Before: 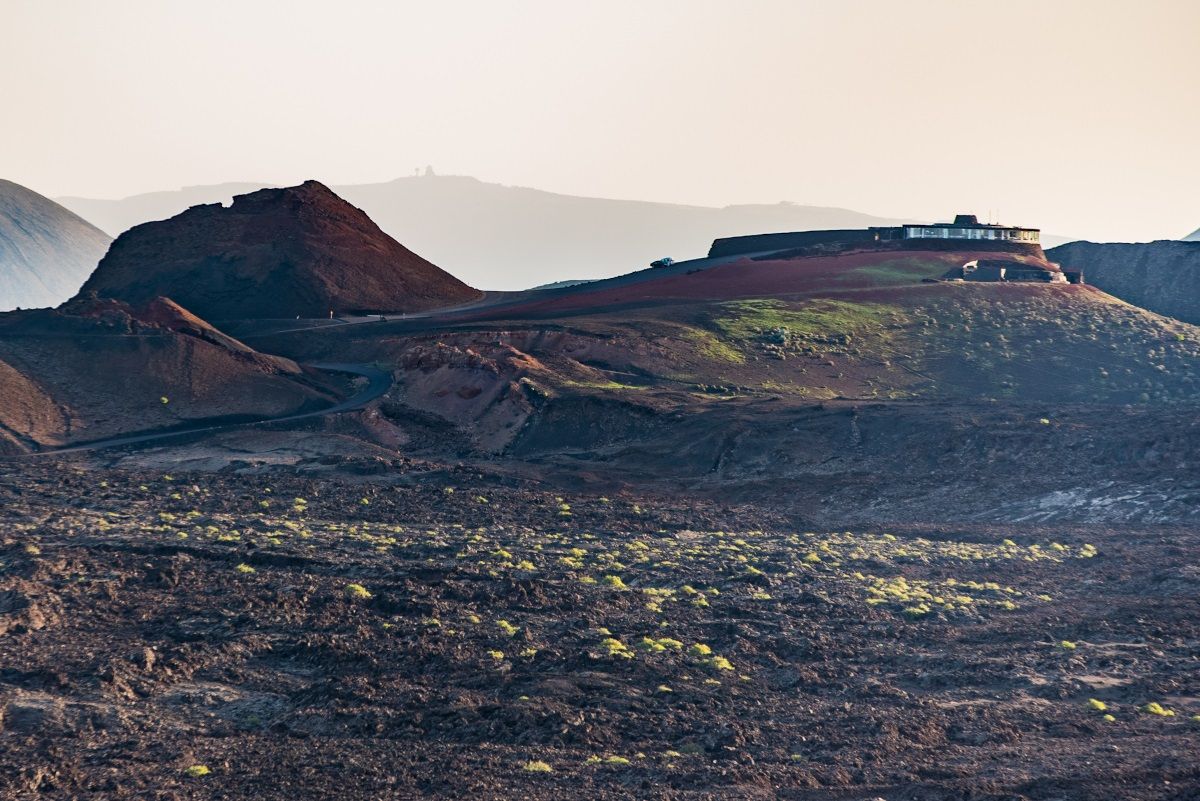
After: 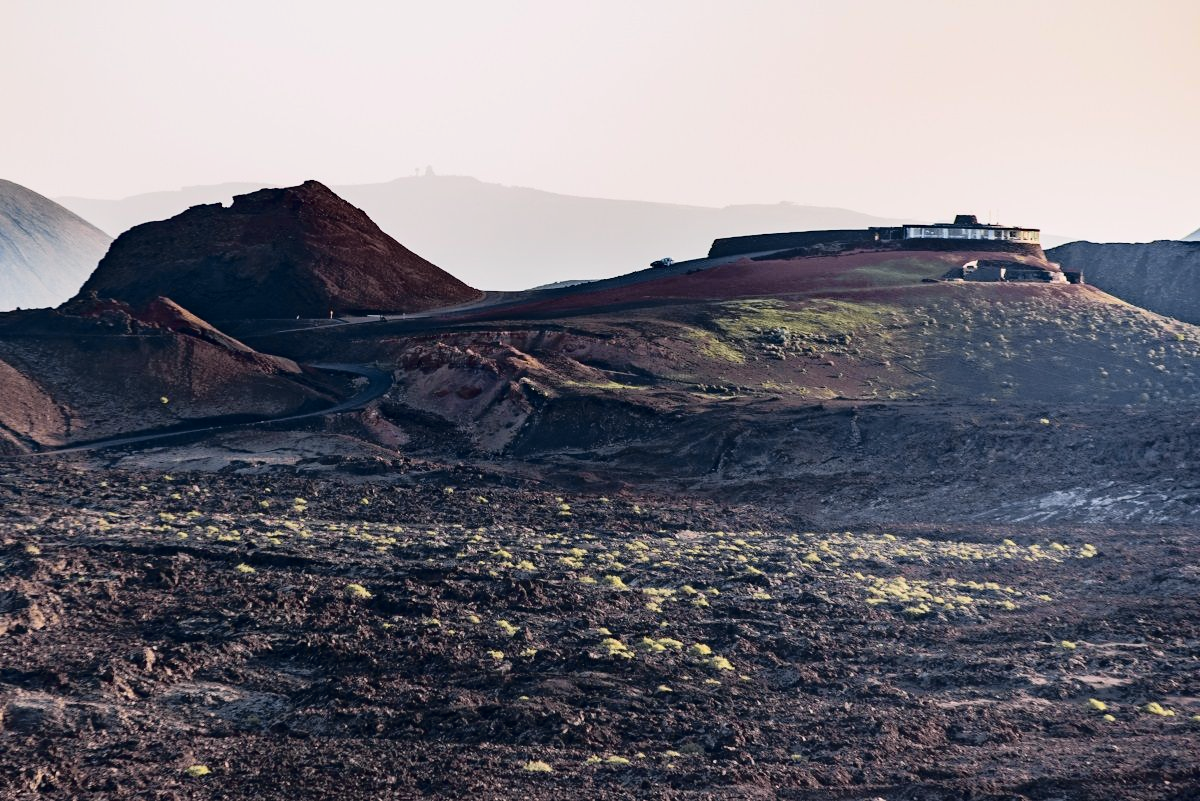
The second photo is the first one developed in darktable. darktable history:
tone curve: curves: ch0 [(0, 0) (0.105, 0.044) (0.195, 0.128) (0.283, 0.283) (0.384, 0.404) (0.485, 0.531) (0.635, 0.7) (0.832, 0.858) (1, 0.977)]; ch1 [(0, 0) (0.161, 0.092) (0.35, 0.33) (0.379, 0.401) (0.448, 0.478) (0.498, 0.503) (0.531, 0.537) (0.586, 0.563) (0.687, 0.648) (1, 1)]; ch2 [(0, 0) (0.359, 0.372) (0.437, 0.437) (0.483, 0.484) (0.53, 0.515) (0.556, 0.553) (0.635, 0.589) (1, 1)], color space Lab, independent channels, preserve colors none
